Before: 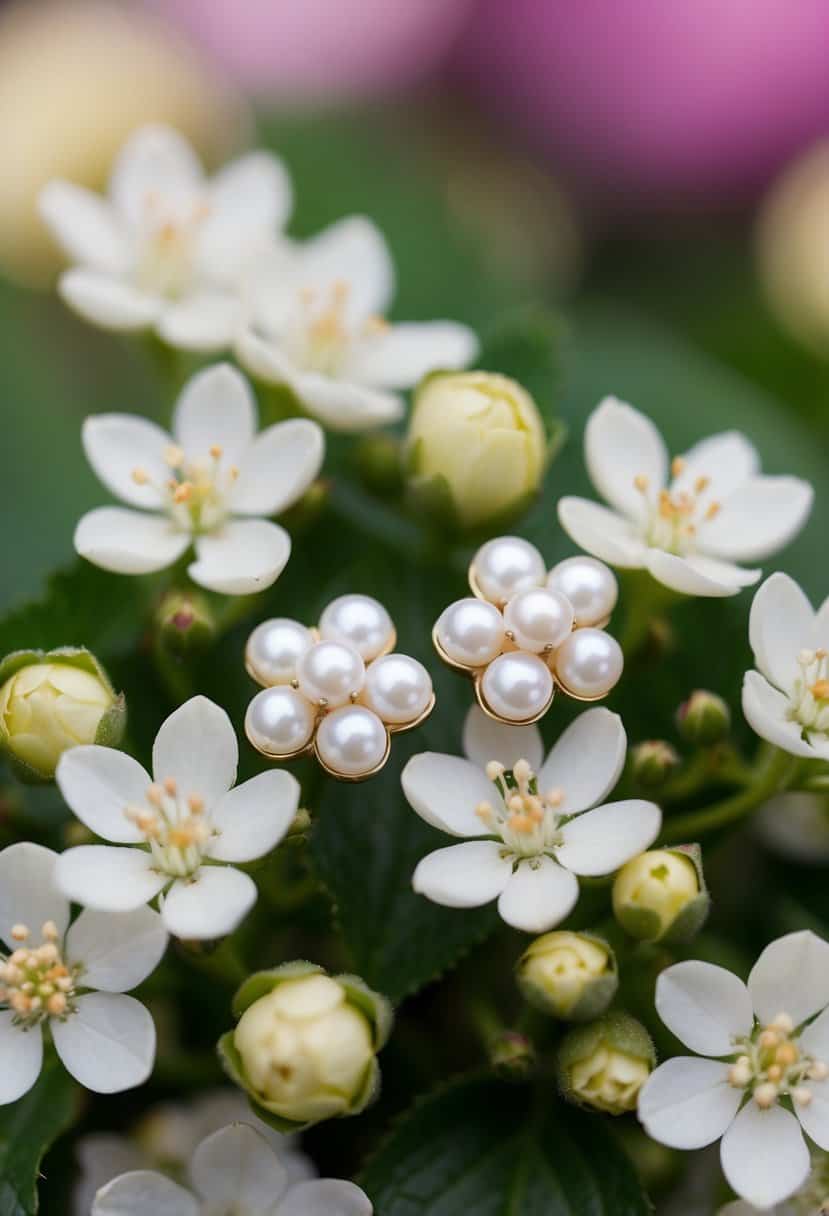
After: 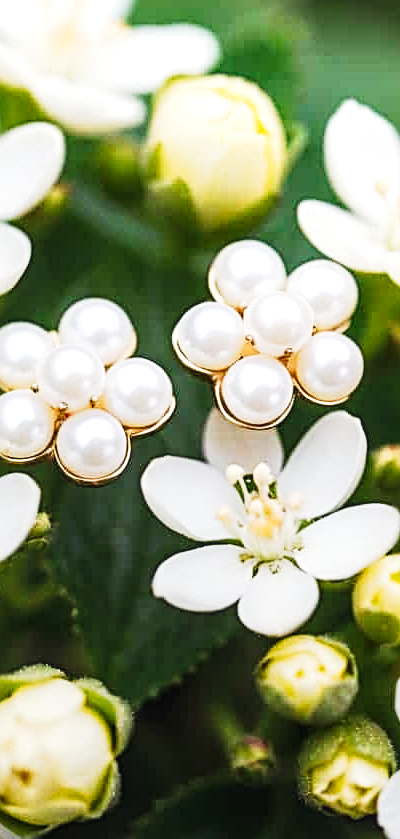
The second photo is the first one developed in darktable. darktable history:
exposure: black level correction 0, exposure 1 EV, compensate highlight preservation false
crop: left 31.4%, top 24.388%, right 20.302%, bottom 6.576%
sharpen: radius 2.807, amount 0.707
tone curve: curves: ch0 [(0, 0.001) (0.139, 0.096) (0.311, 0.278) (0.495, 0.531) (0.718, 0.816) (0.841, 0.909) (1, 0.967)]; ch1 [(0, 0) (0.272, 0.249) (0.388, 0.385) (0.469, 0.456) (0.495, 0.497) (0.538, 0.554) (0.578, 0.605) (0.707, 0.778) (1, 1)]; ch2 [(0, 0) (0.125, 0.089) (0.353, 0.329) (0.443, 0.408) (0.502, 0.499) (0.557, 0.542) (0.608, 0.635) (1, 1)], preserve colors none
local contrast: on, module defaults
